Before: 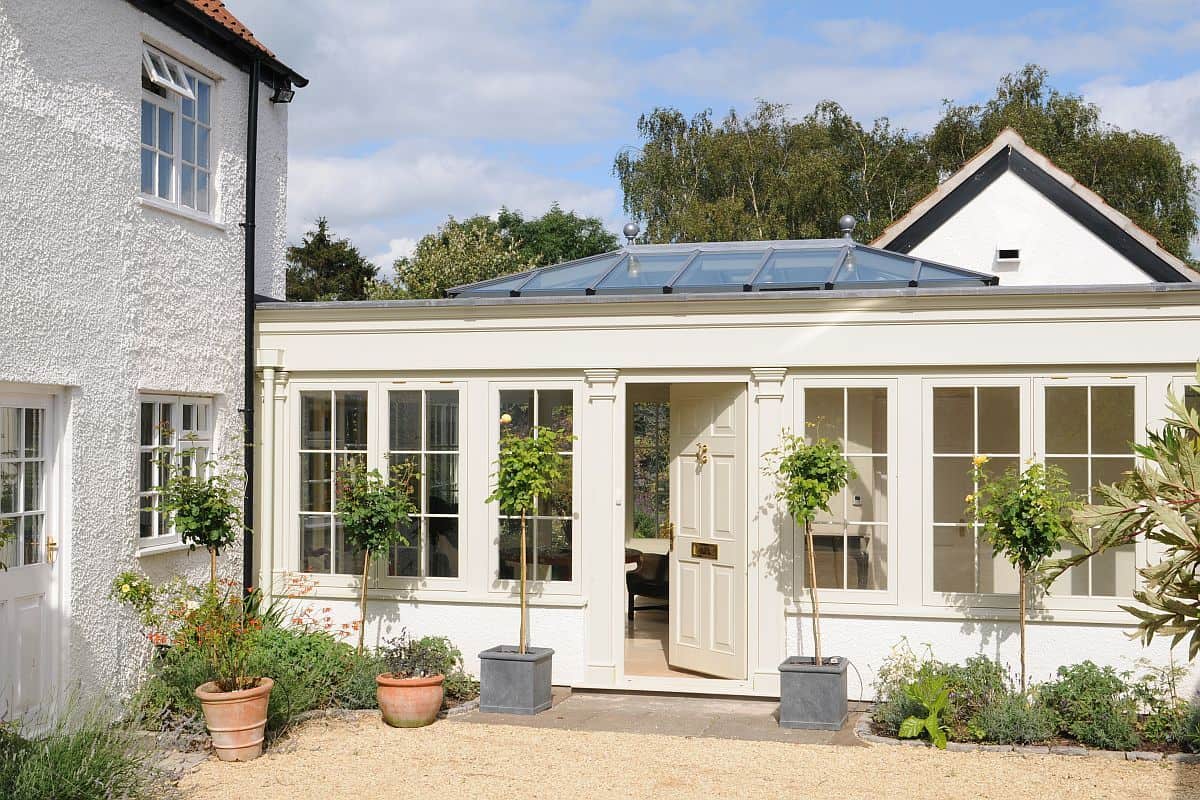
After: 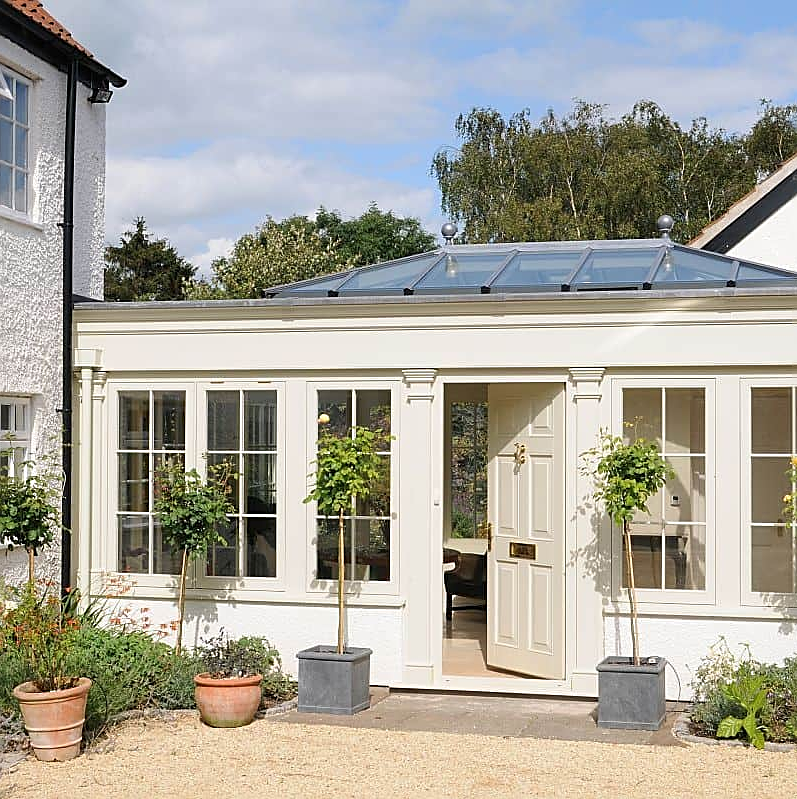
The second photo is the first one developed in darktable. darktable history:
crop and rotate: left 15.244%, right 18.286%
sharpen: on, module defaults
